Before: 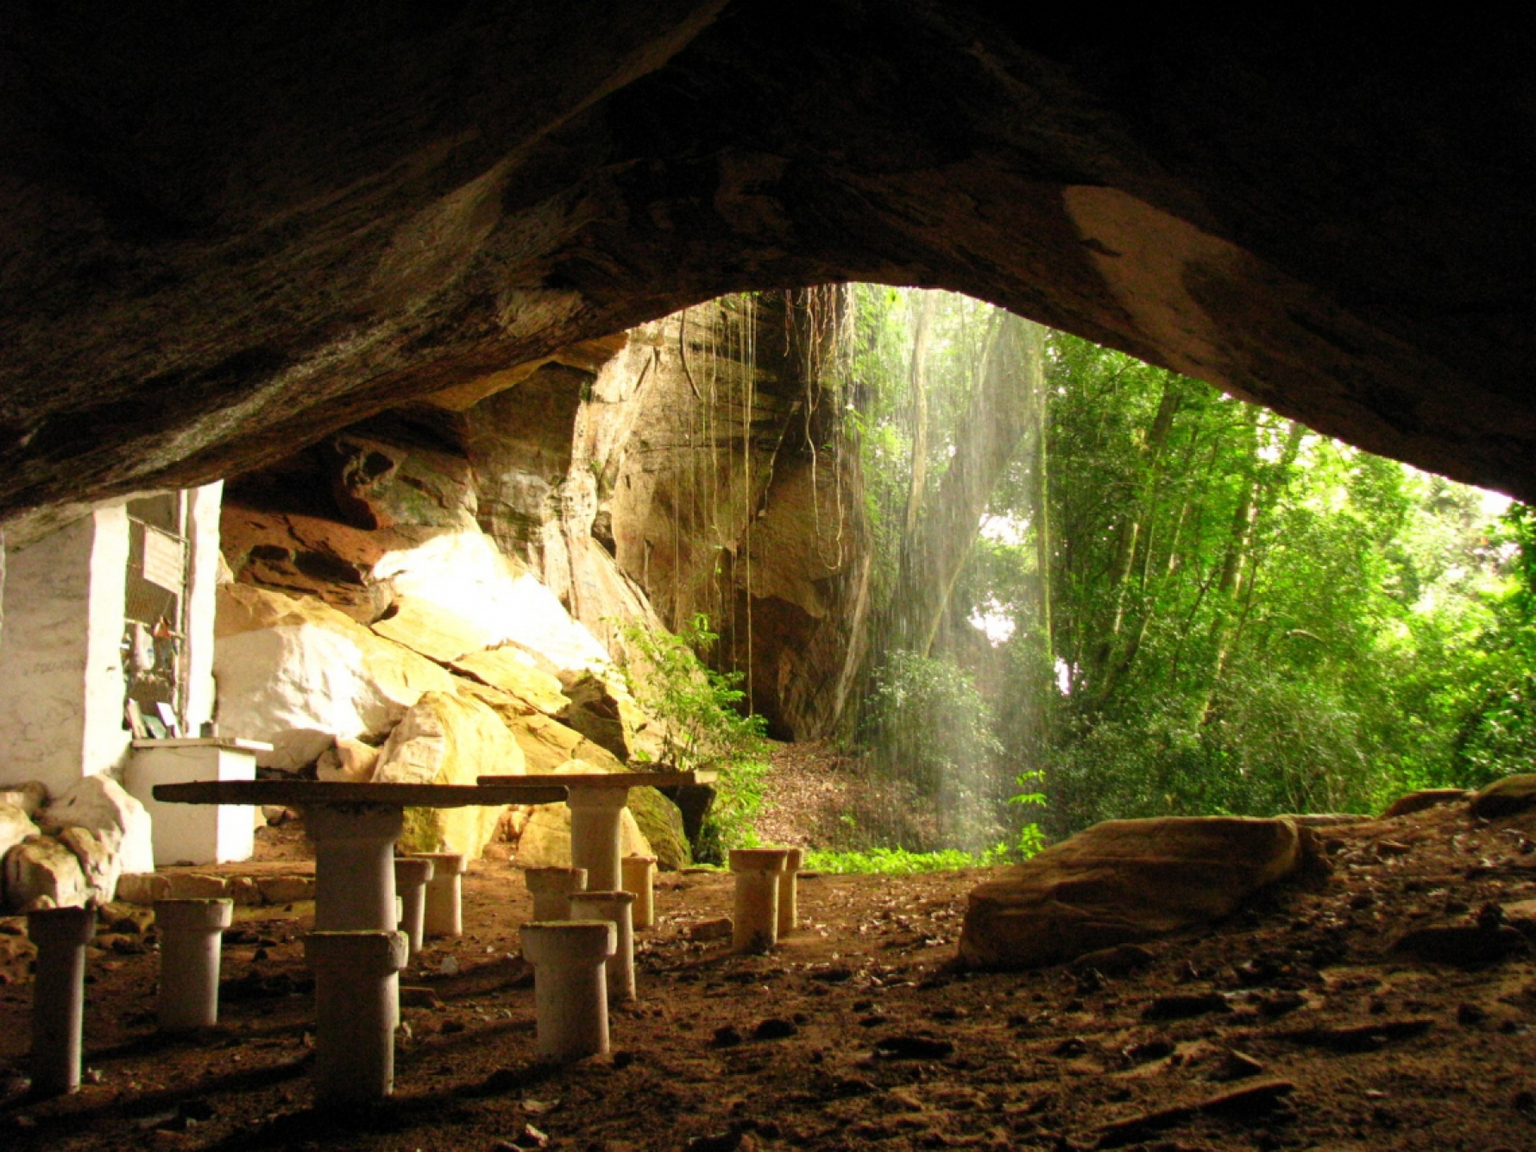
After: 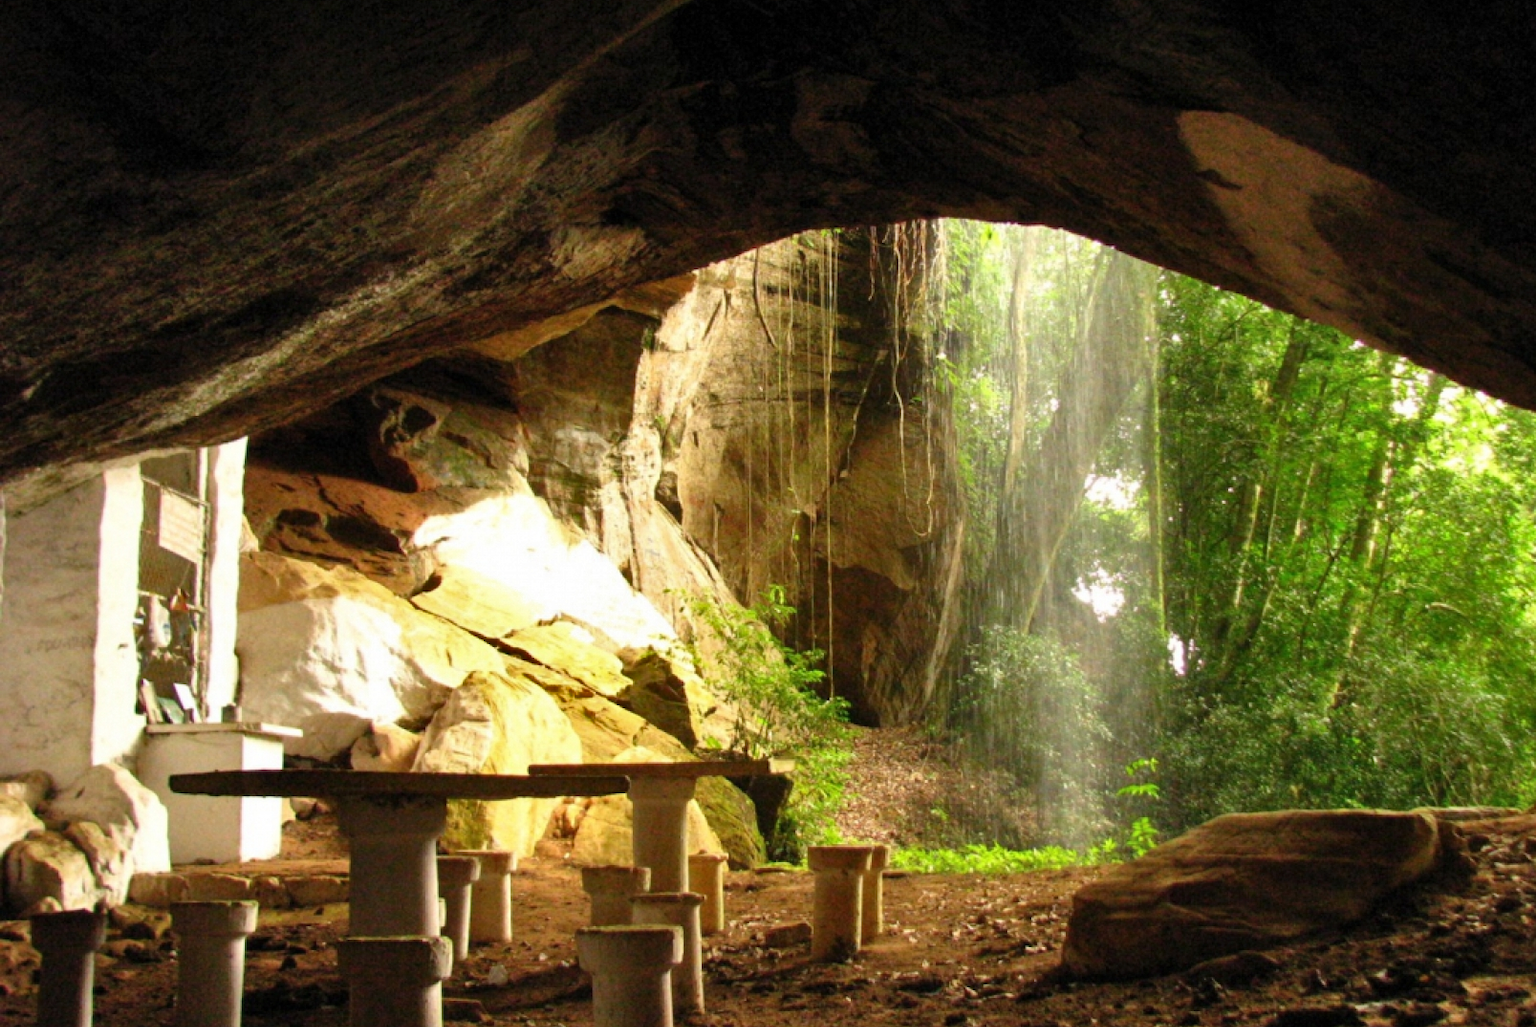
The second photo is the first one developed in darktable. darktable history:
exposure: exposure -0.003 EV, compensate highlight preservation false
crop: top 7.418%, right 9.713%, bottom 11.998%
shadows and highlights: radius 106.73, shadows 40.7, highlights -71.72, low approximation 0.01, soften with gaussian
